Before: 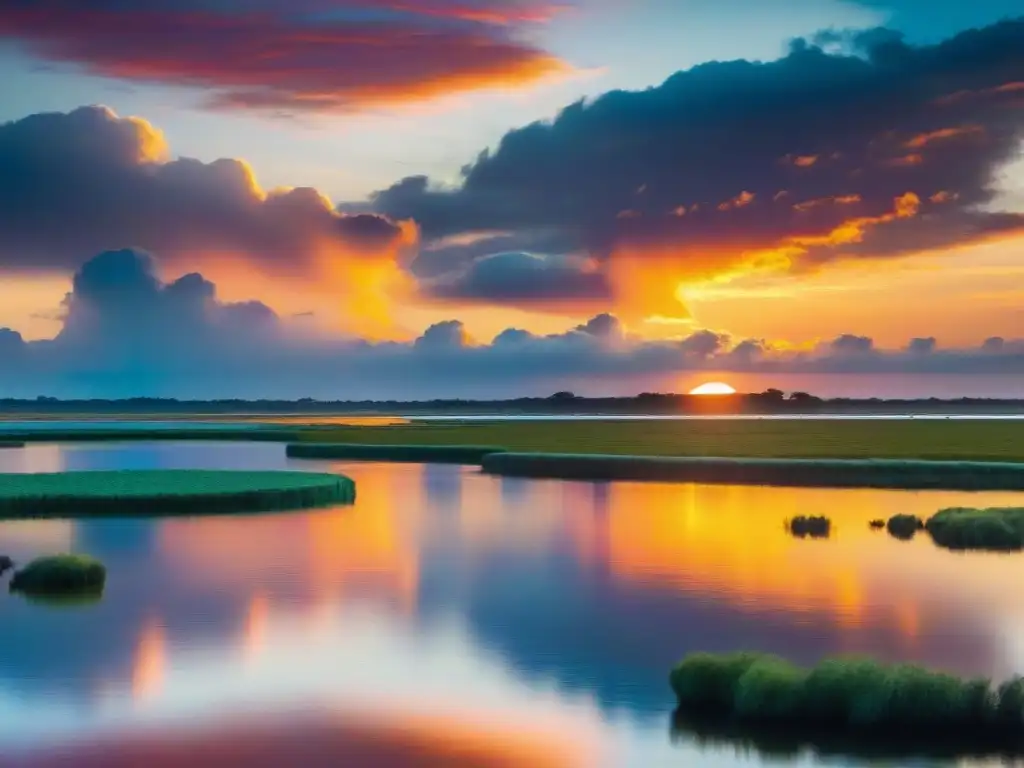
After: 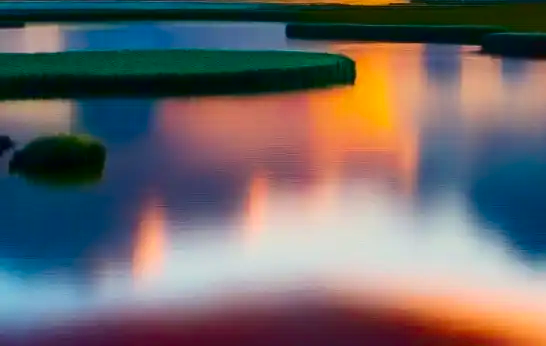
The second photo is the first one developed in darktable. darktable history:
contrast brightness saturation: contrast 0.22, brightness -0.19, saturation 0.24
crop and rotate: top 54.778%, right 46.61%, bottom 0.159%
